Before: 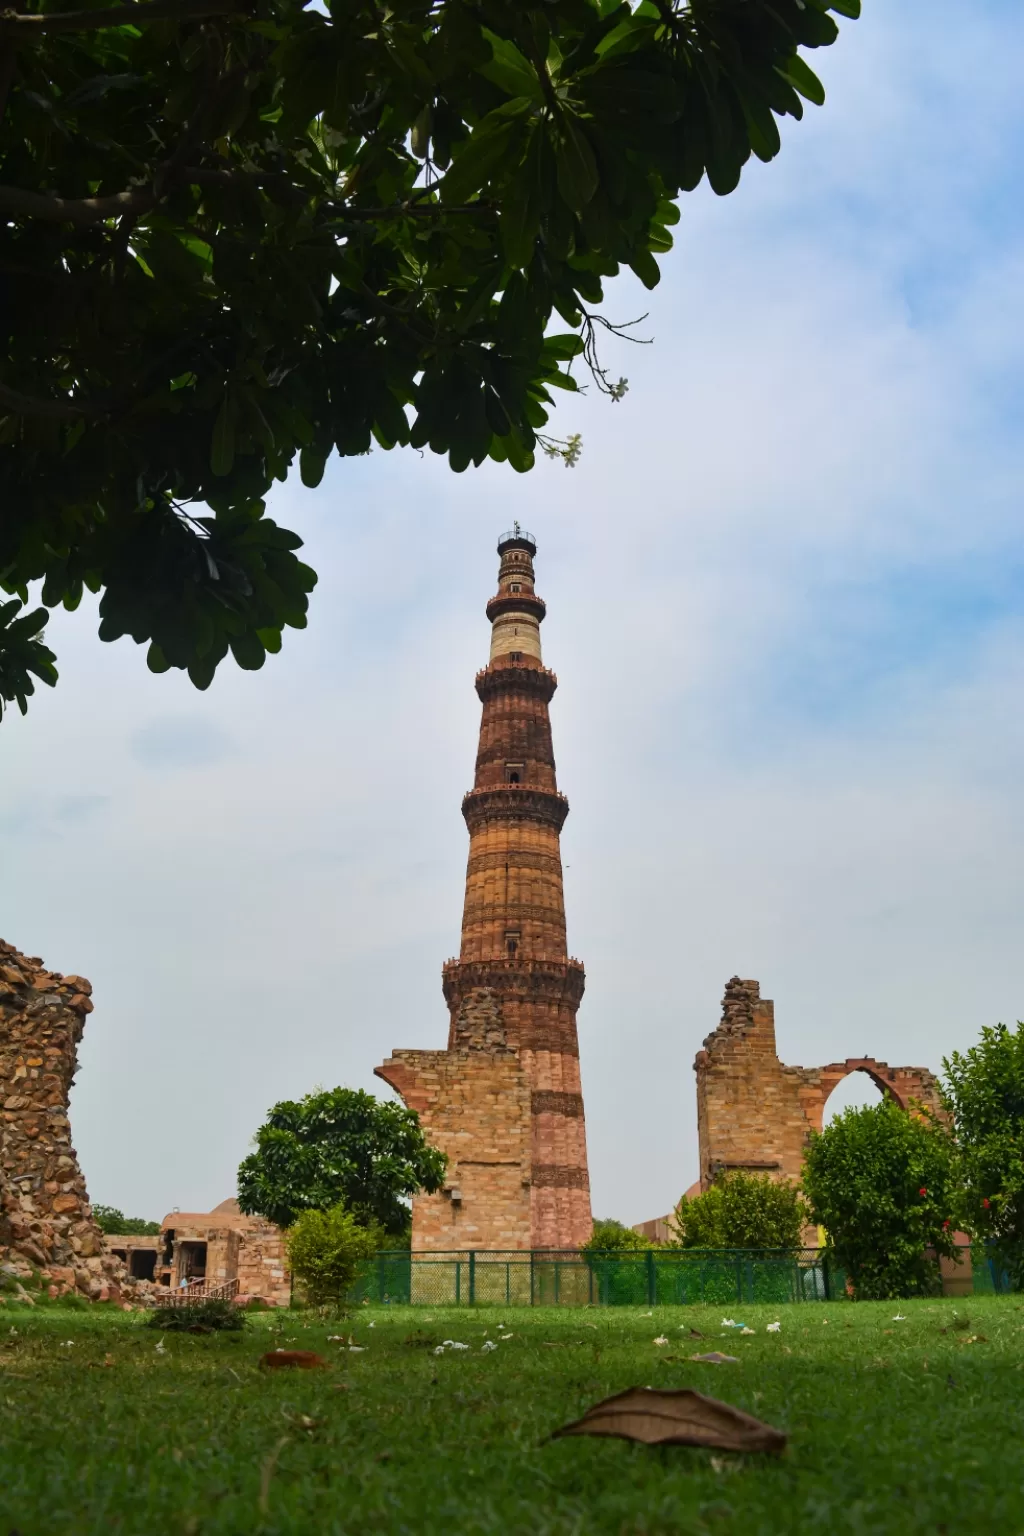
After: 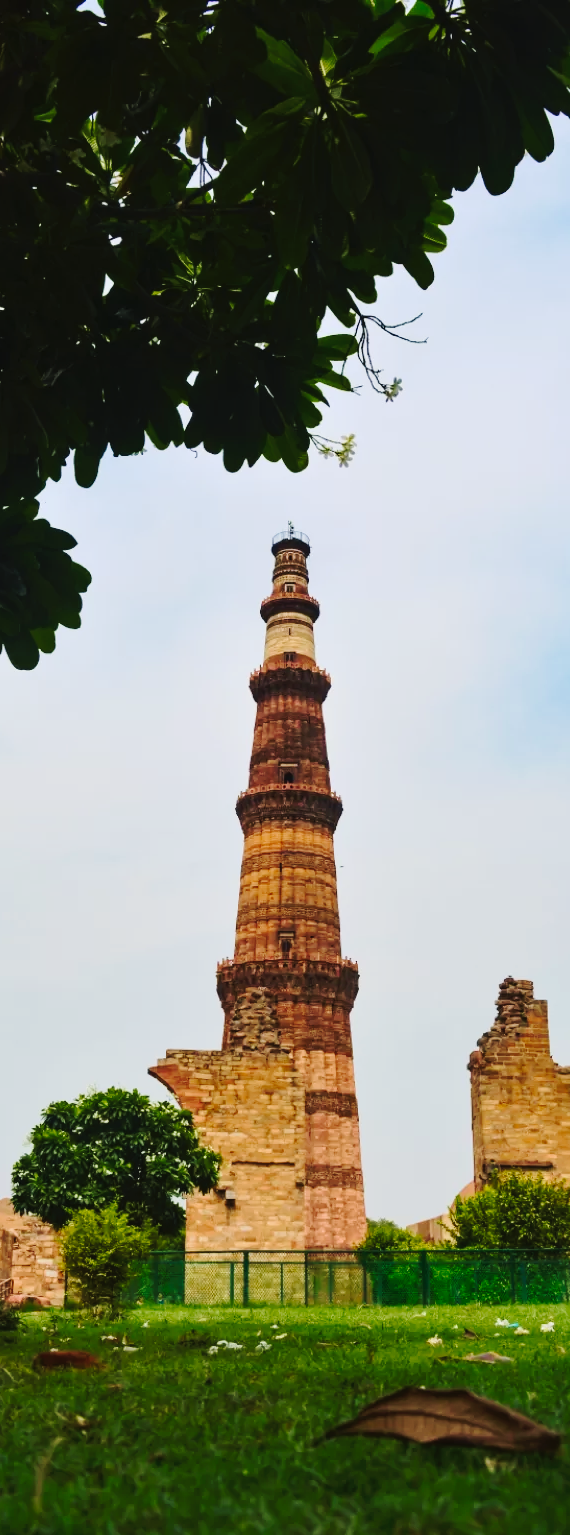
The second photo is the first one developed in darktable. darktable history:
crop: left 22.139%, right 22.117%, bottom 0.006%
tone curve: curves: ch0 [(0, 0) (0.003, 0.023) (0.011, 0.029) (0.025, 0.037) (0.044, 0.047) (0.069, 0.057) (0.1, 0.075) (0.136, 0.103) (0.177, 0.145) (0.224, 0.193) (0.277, 0.266) (0.335, 0.362) (0.399, 0.473) (0.468, 0.569) (0.543, 0.655) (0.623, 0.73) (0.709, 0.804) (0.801, 0.874) (0.898, 0.924) (1, 1)], preserve colors none
velvia: strength 37.01%
